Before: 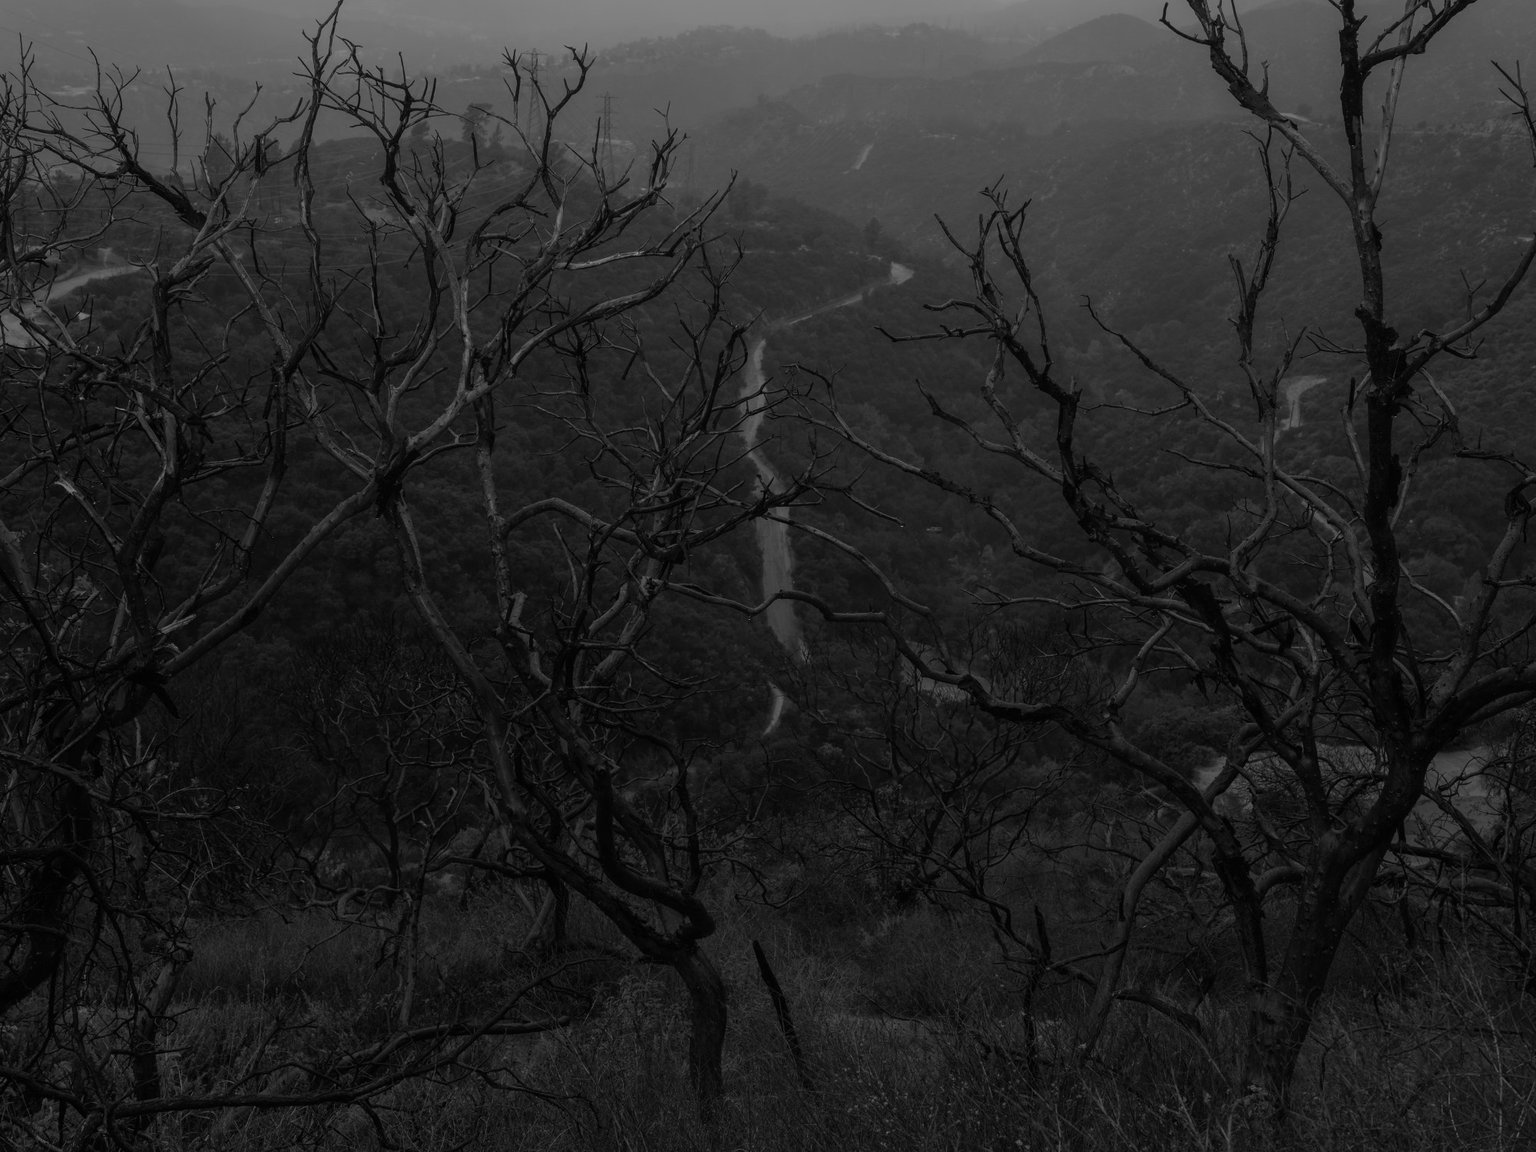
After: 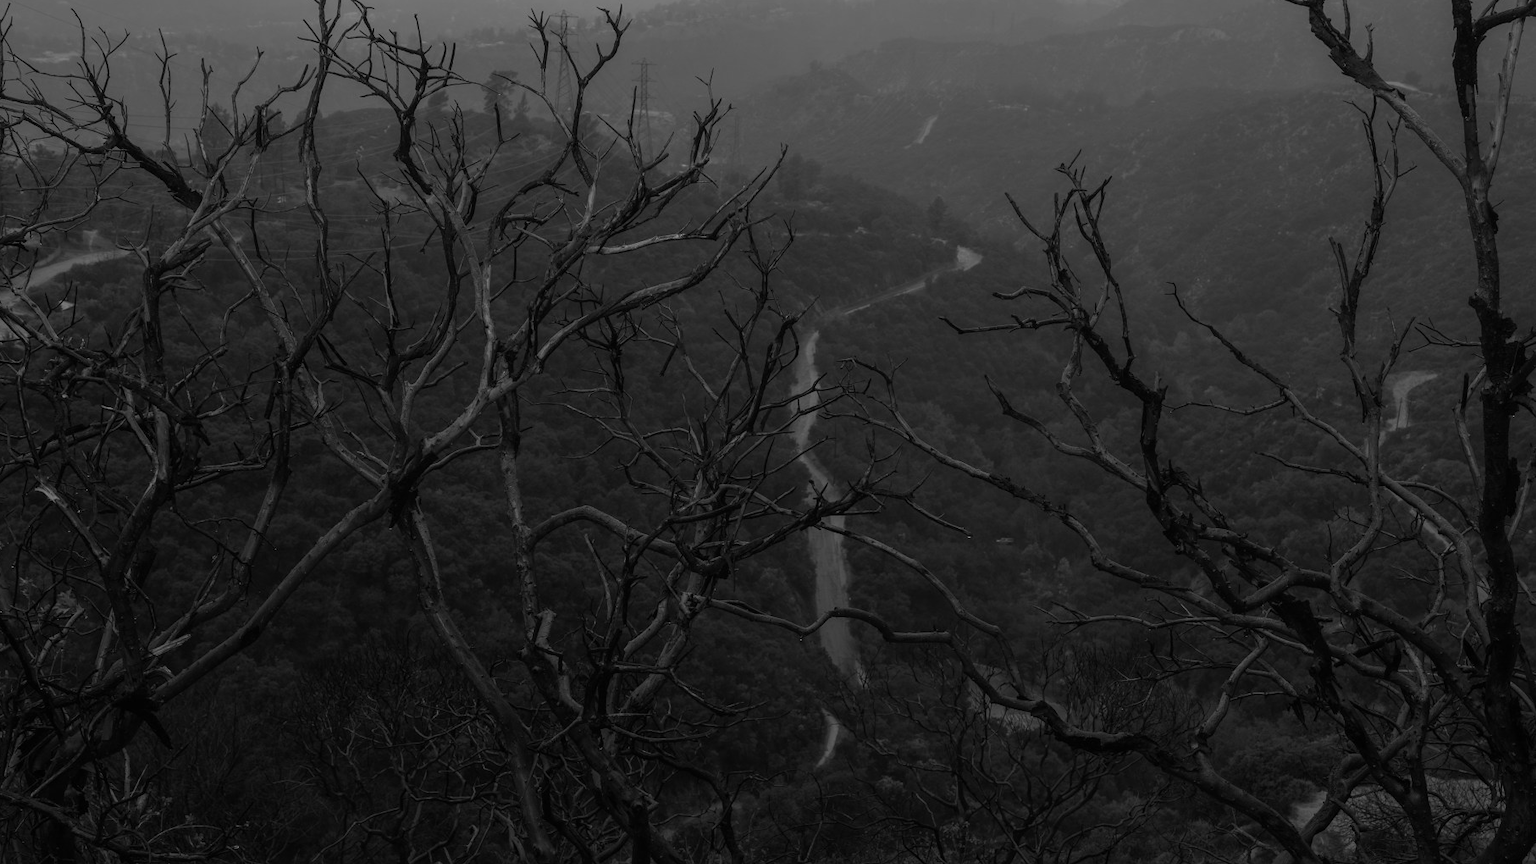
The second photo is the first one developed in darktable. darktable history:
crop: left 1.545%, top 3.436%, right 7.752%, bottom 28.446%
